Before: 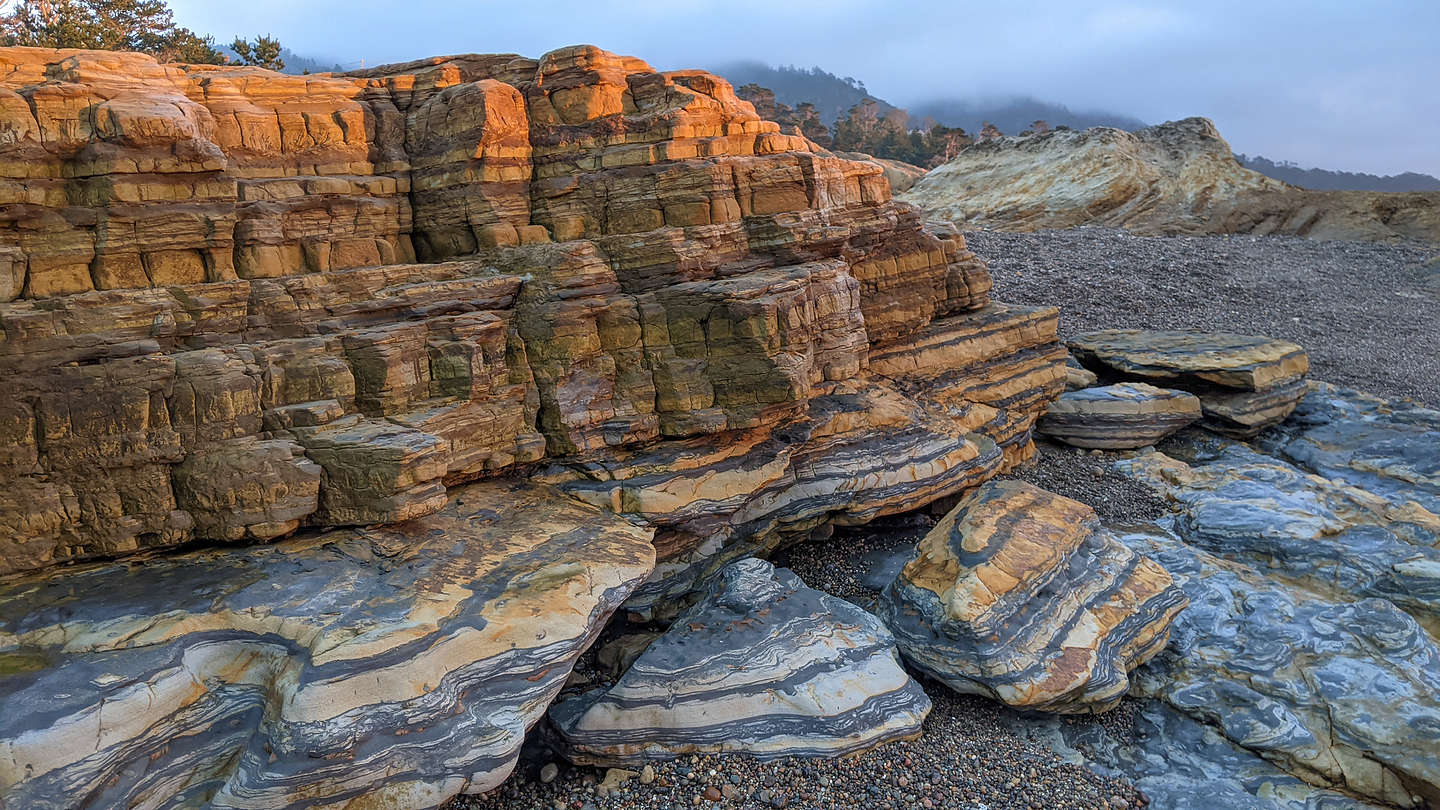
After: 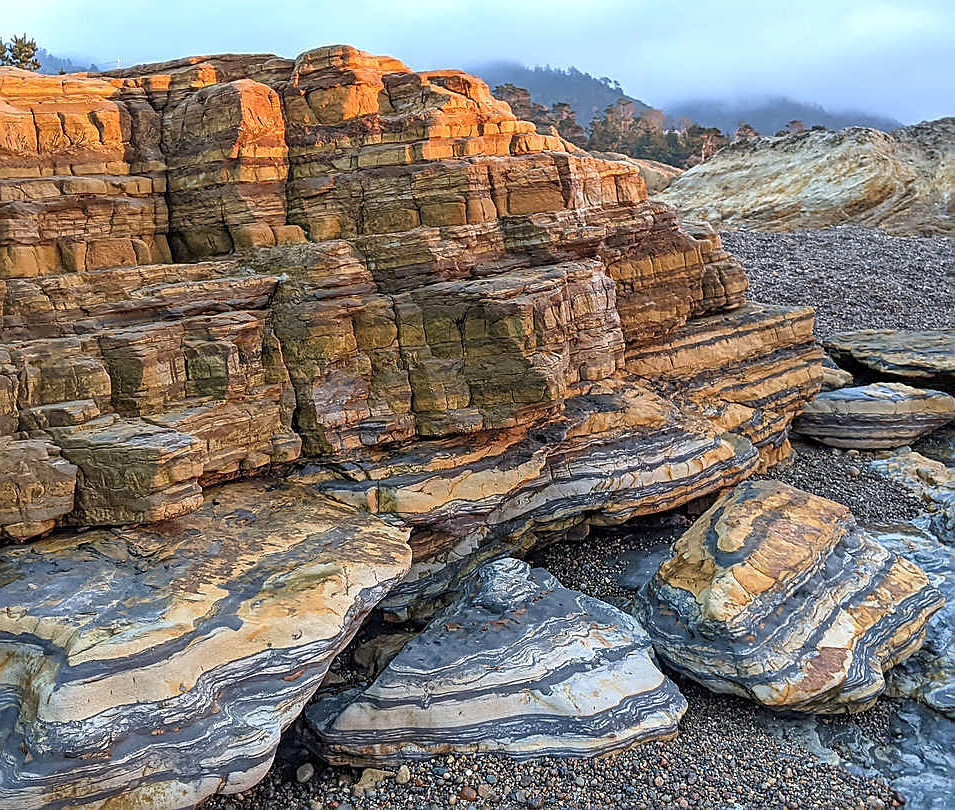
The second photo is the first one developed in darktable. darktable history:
crop: left 16.99%, right 16.644%
exposure: black level correction 0, exposure 0.499 EV, compensate exposure bias true, compensate highlight preservation false
haze removal: strength 0.128, distance 0.257, adaptive false
sharpen: on, module defaults
